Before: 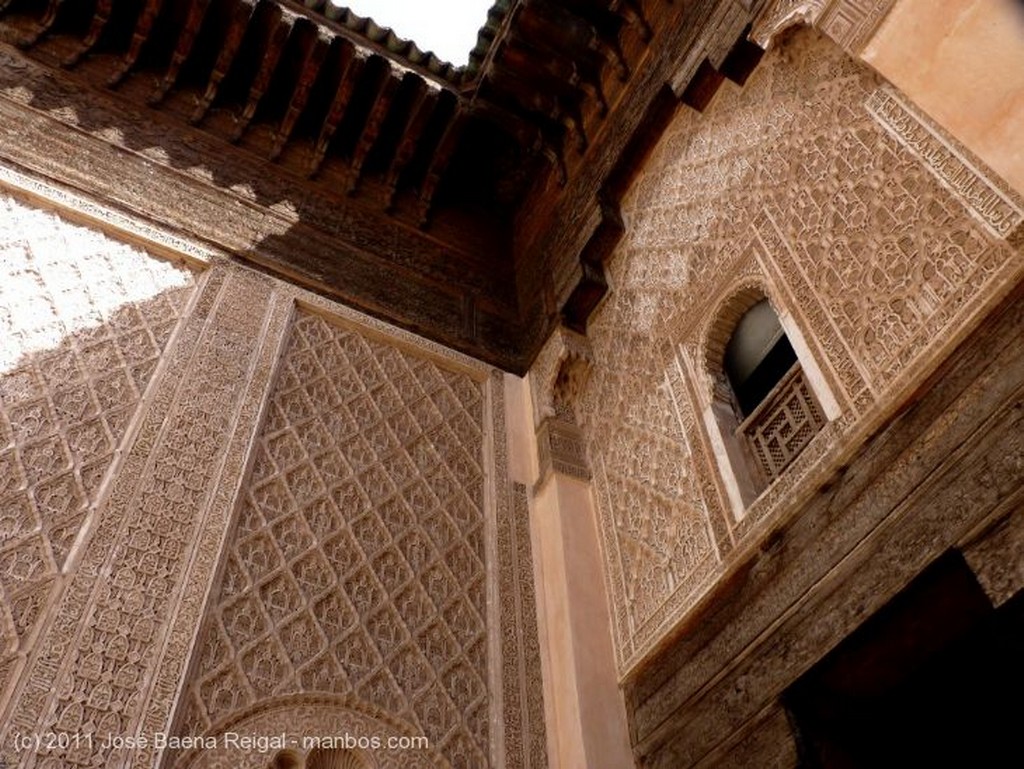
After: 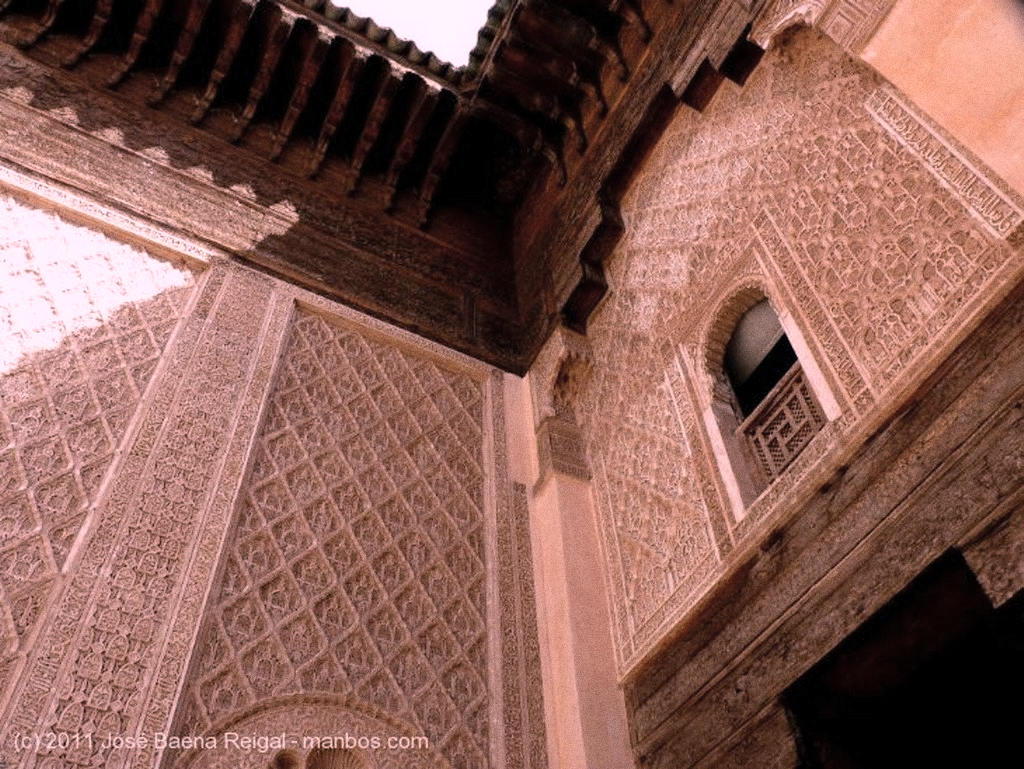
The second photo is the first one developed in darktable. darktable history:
grain: coarseness 8.68 ISO, strength 31.94%
color zones: curves: ch0 [(0.068, 0.464) (0.25, 0.5) (0.48, 0.508) (0.75, 0.536) (0.886, 0.476) (0.967, 0.456)]; ch1 [(0.066, 0.456) (0.25, 0.5) (0.616, 0.508) (0.746, 0.56) (0.934, 0.444)]
contrast brightness saturation: contrast 0.07, brightness 0.08, saturation 0.18
white balance: red 1.188, blue 1.11
color correction: highlights a* 5.59, highlights b* 5.24, saturation 0.68
